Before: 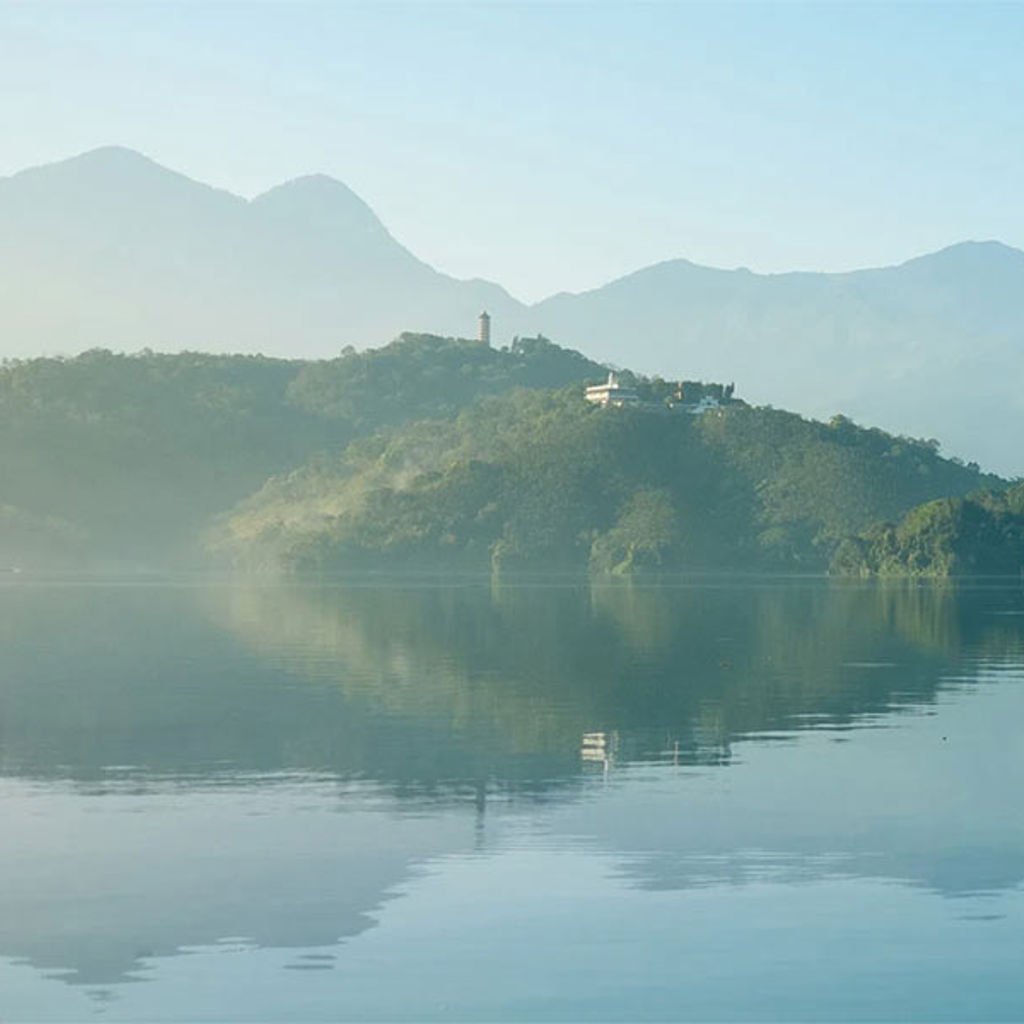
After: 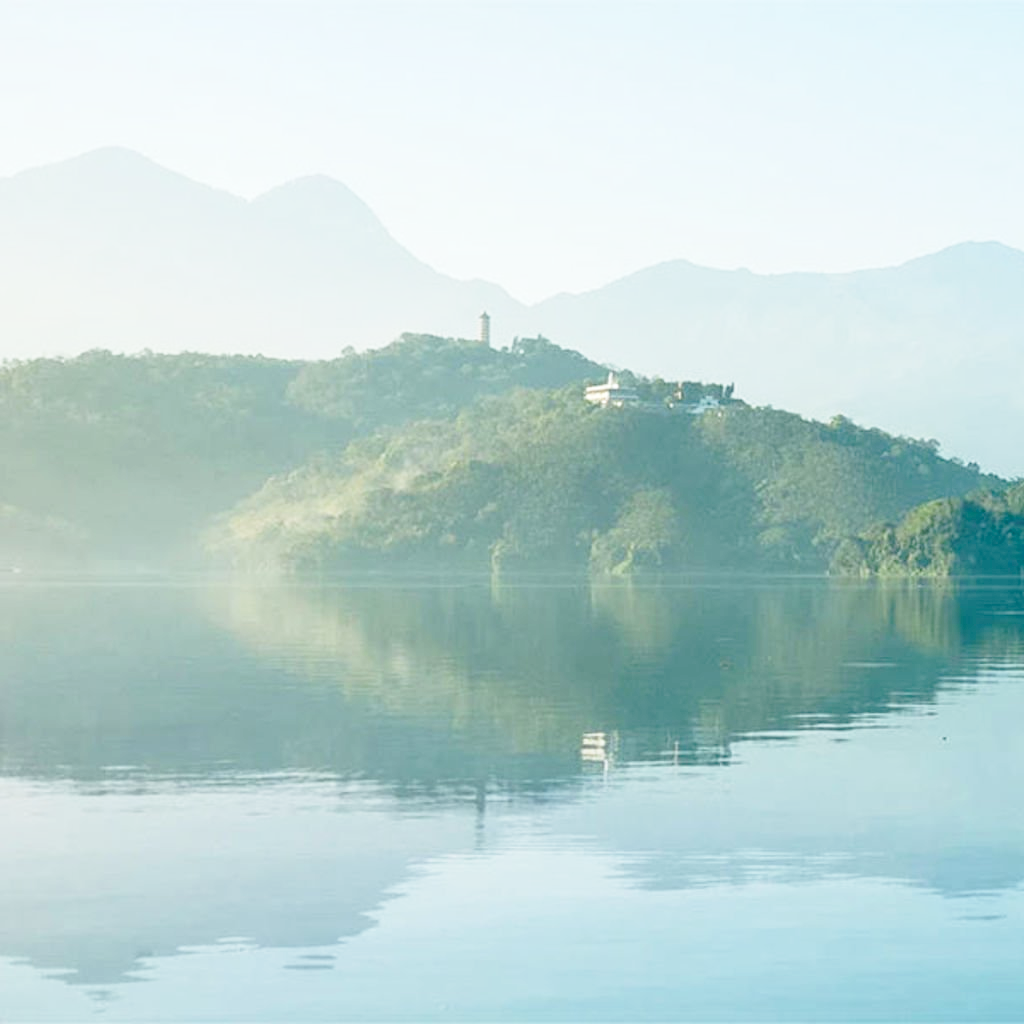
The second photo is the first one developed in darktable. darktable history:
local contrast: detail 110%
base curve: curves: ch0 [(0, 0) (0.028, 0.03) (0.121, 0.232) (0.46, 0.748) (0.859, 0.968) (1, 1)], preserve colors none
